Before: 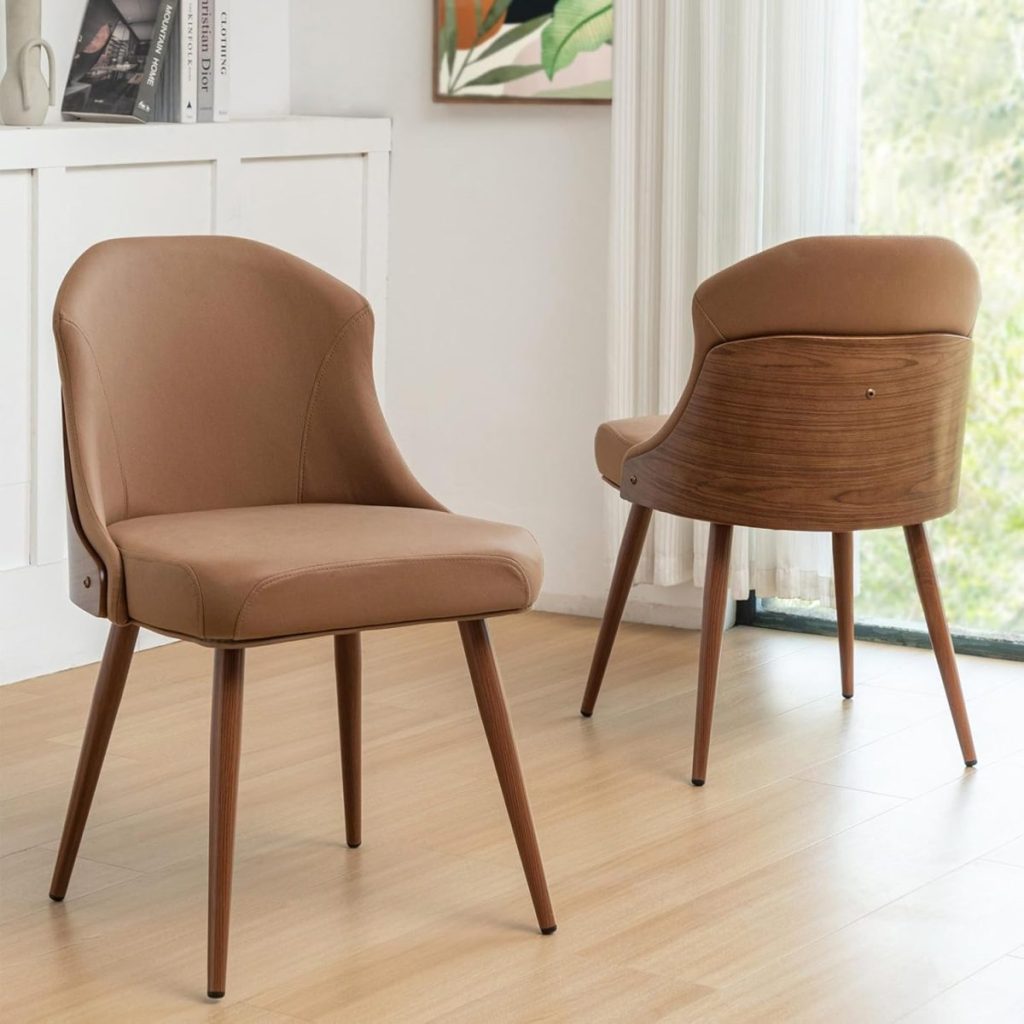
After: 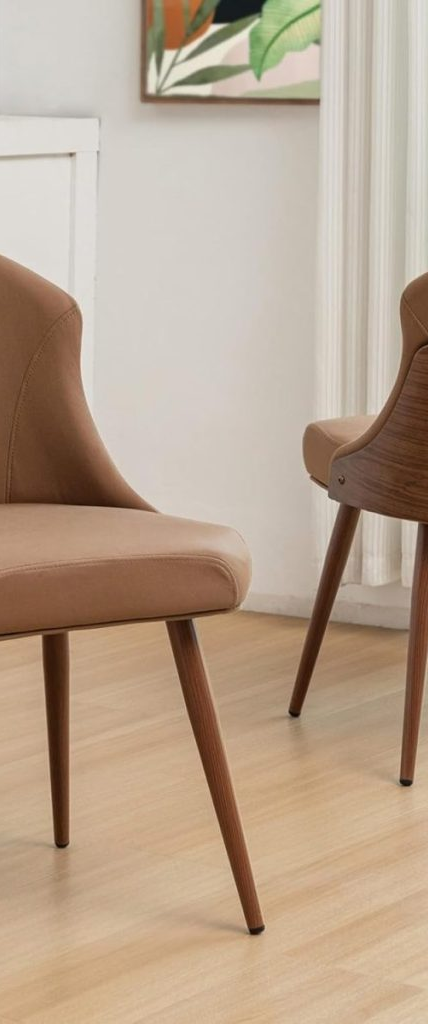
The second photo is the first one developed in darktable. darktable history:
exposure: compensate highlight preservation false
crop: left 28.609%, right 29.518%
